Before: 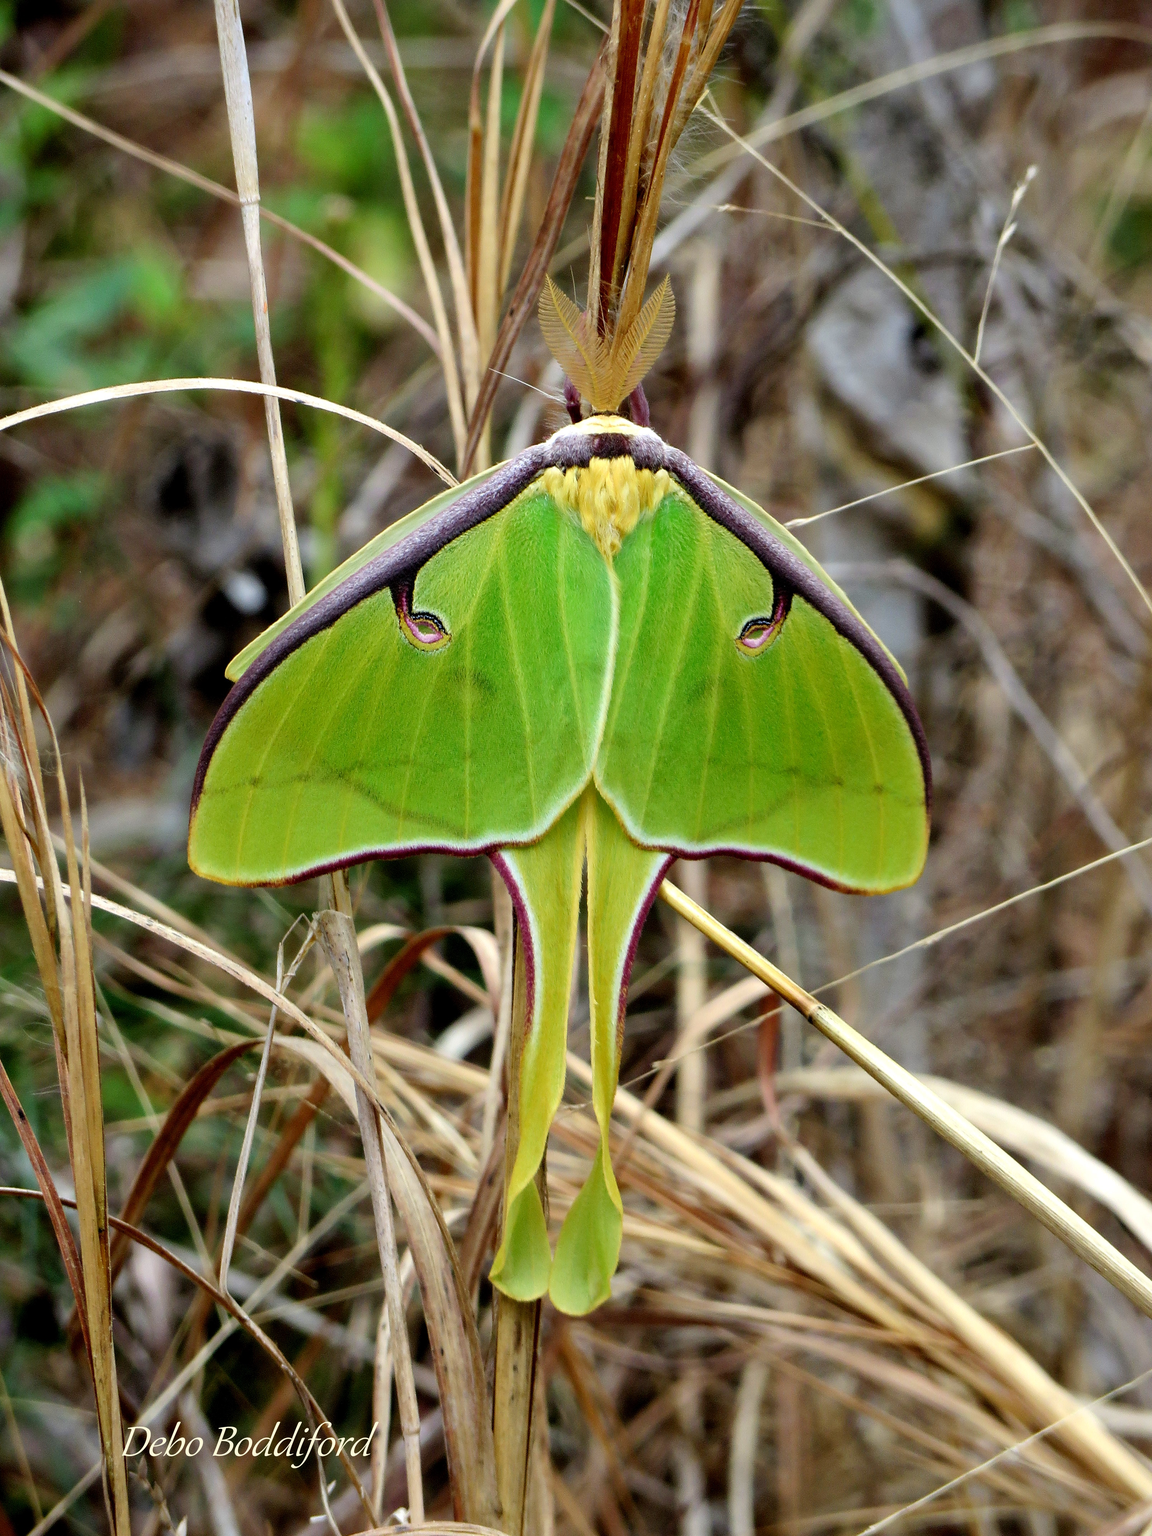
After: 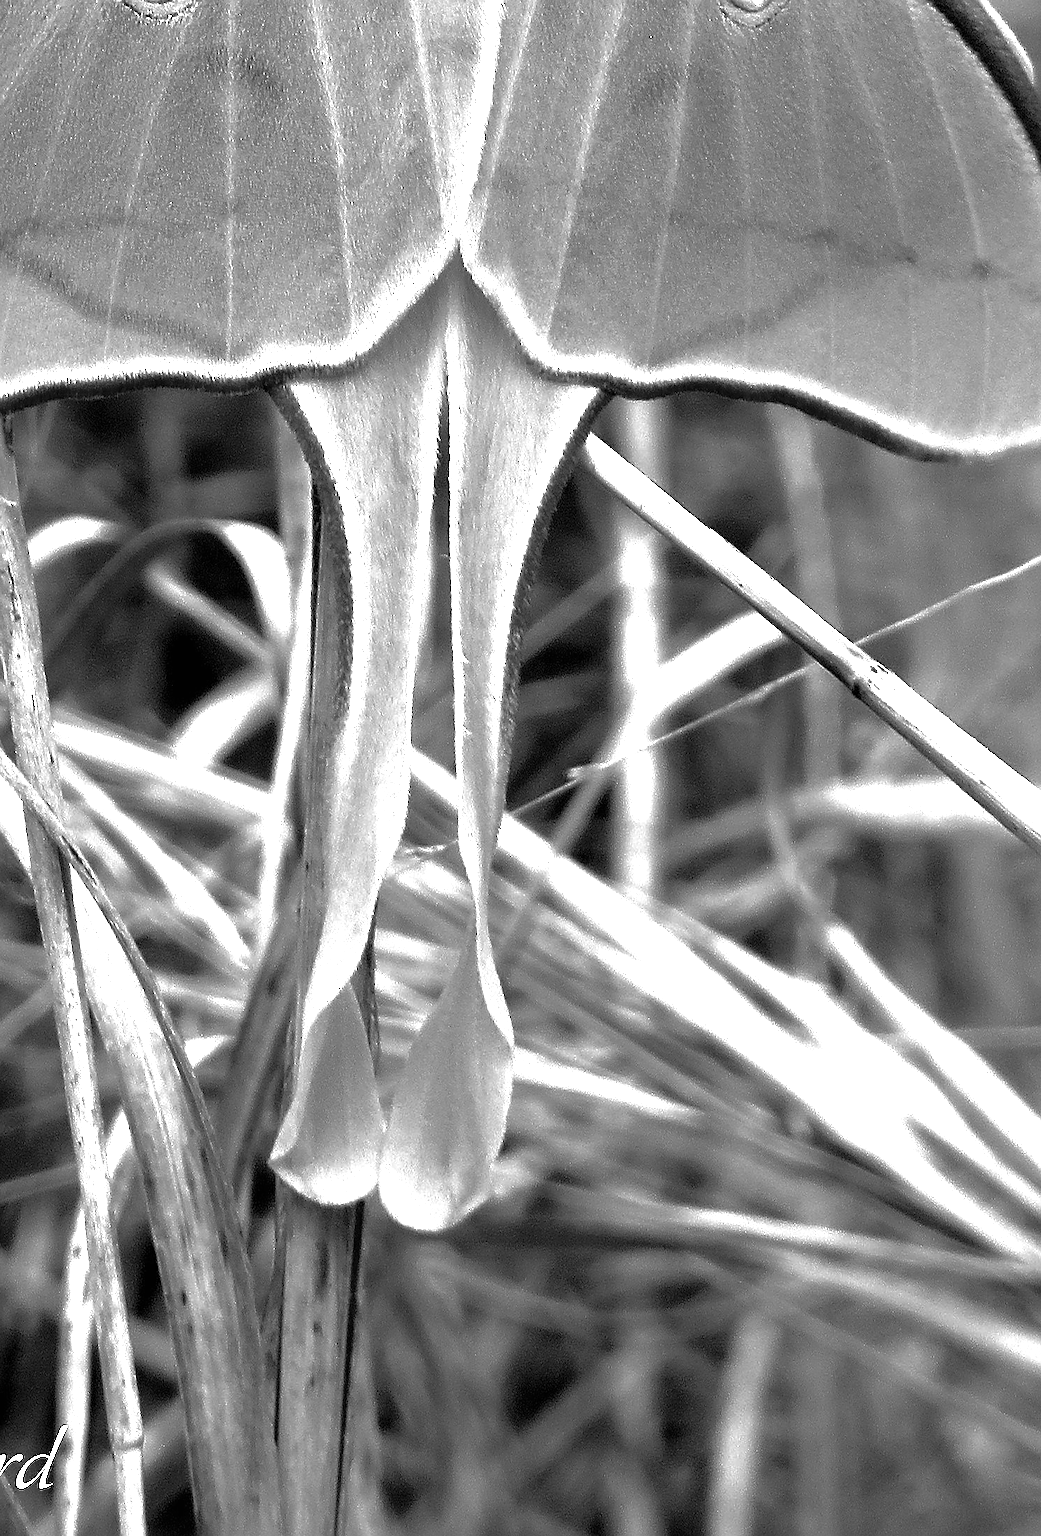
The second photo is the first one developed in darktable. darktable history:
monochrome: a -6.99, b 35.61, size 1.4
exposure: black level correction 0, exposure 1 EV, compensate exposure bias true, compensate highlight preservation false
crop: left 29.672%, top 41.786%, right 20.851%, bottom 3.487%
sharpen: on, module defaults
base curve: curves: ch0 [(0, 0) (0.826, 0.587) (1, 1)]
